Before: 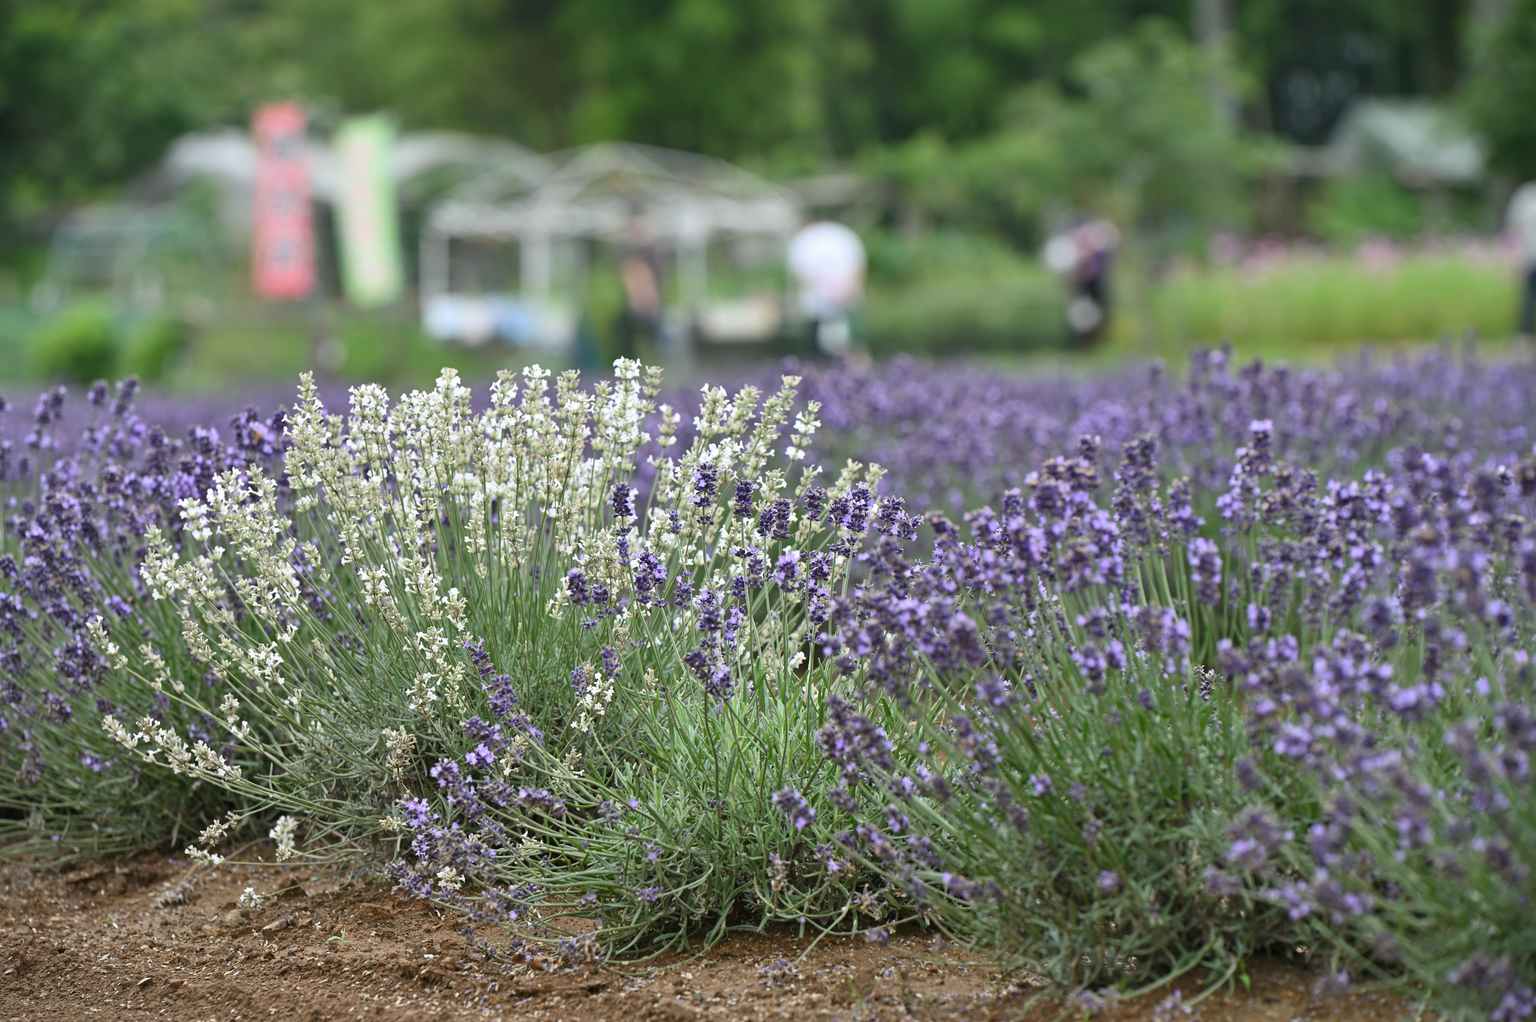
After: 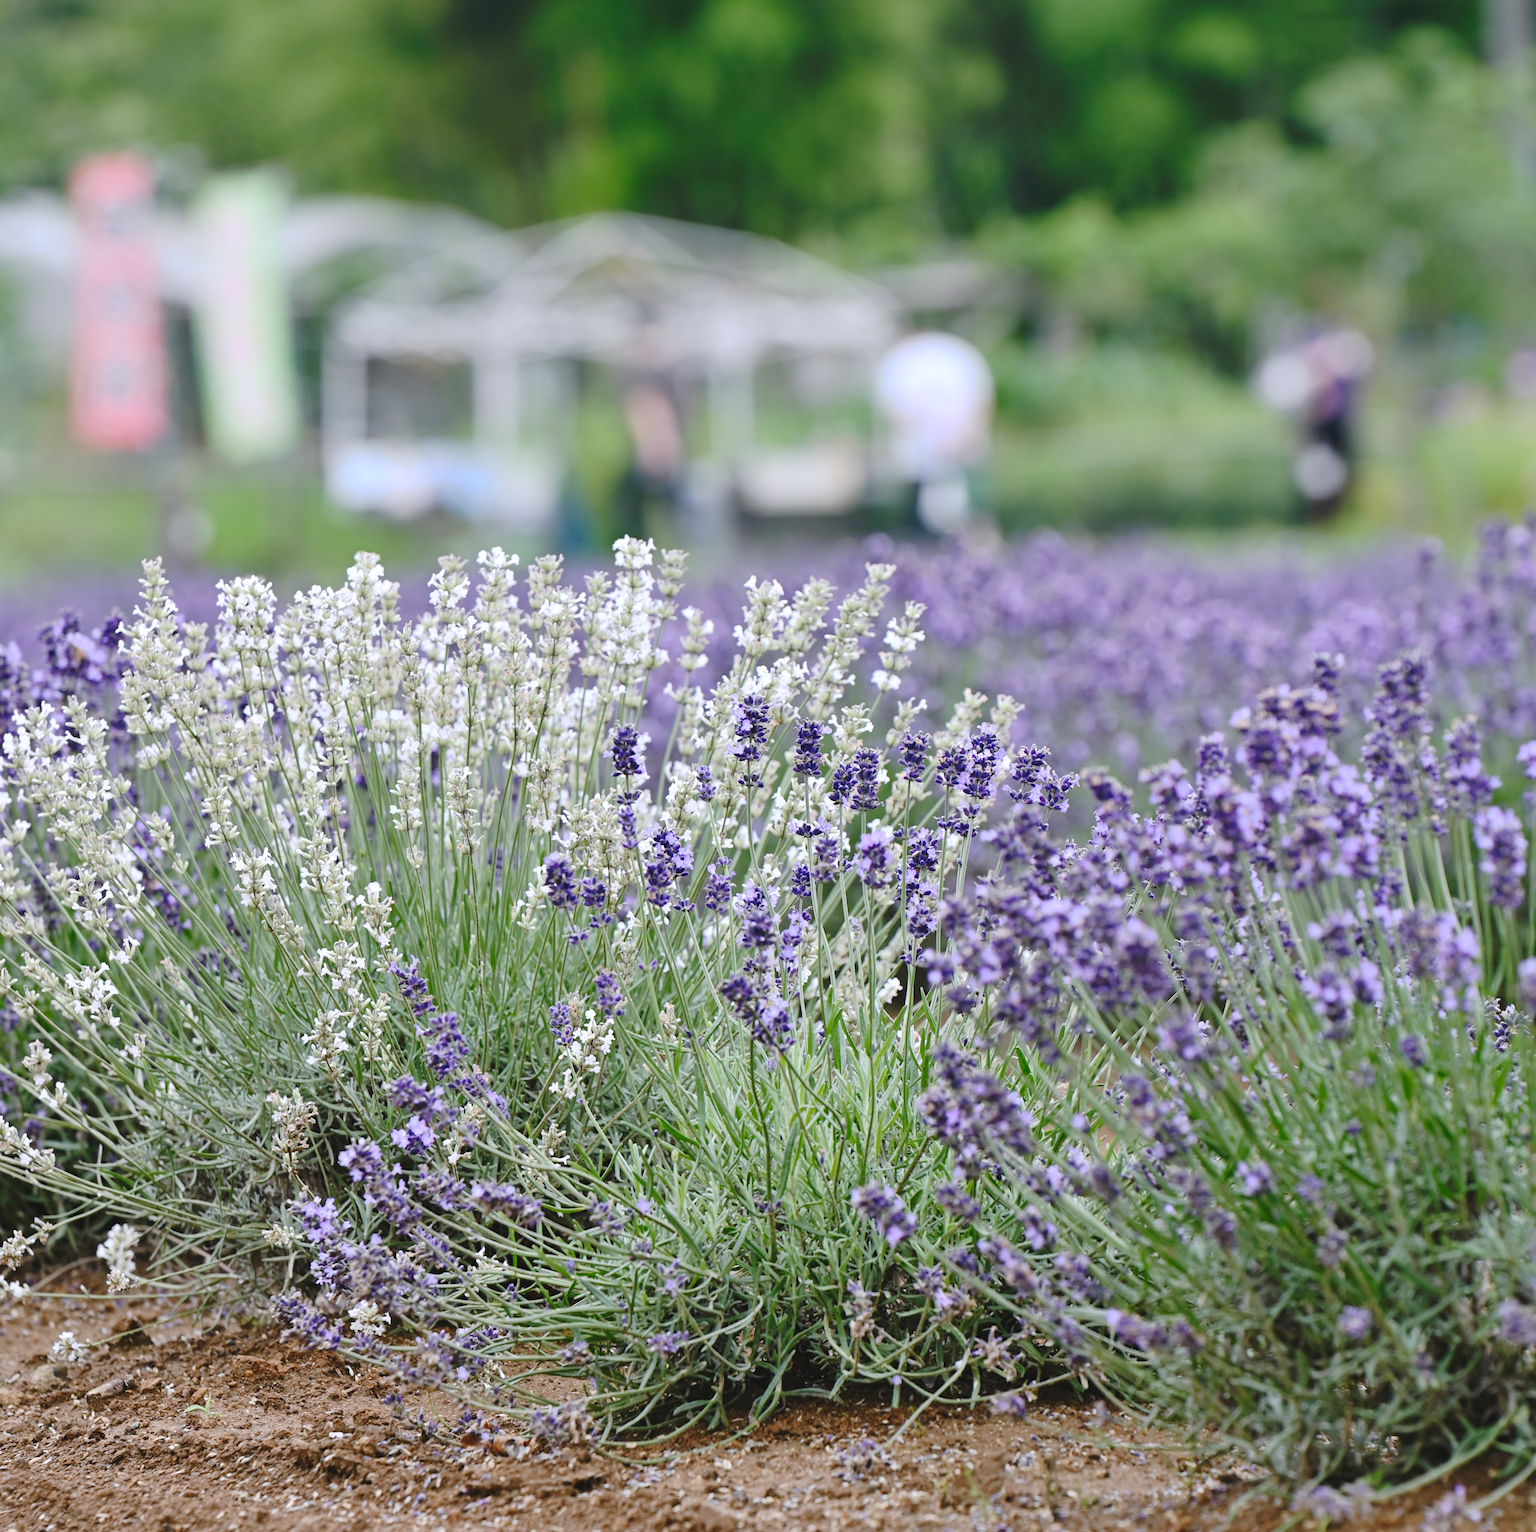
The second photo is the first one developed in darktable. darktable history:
crop and rotate: left 13.342%, right 19.991%
tone curve: curves: ch0 [(0, 0) (0.003, 0.064) (0.011, 0.065) (0.025, 0.061) (0.044, 0.068) (0.069, 0.083) (0.1, 0.102) (0.136, 0.126) (0.177, 0.172) (0.224, 0.225) (0.277, 0.306) (0.335, 0.397) (0.399, 0.483) (0.468, 0.56) (0.543, 0.634) (0.623, 0.708) (0.709, 0.77) (0.801, 0.832) (0.898, 0.899) (1, 1)], preserve colors none
white balance: red 1.004, blue 1.096
